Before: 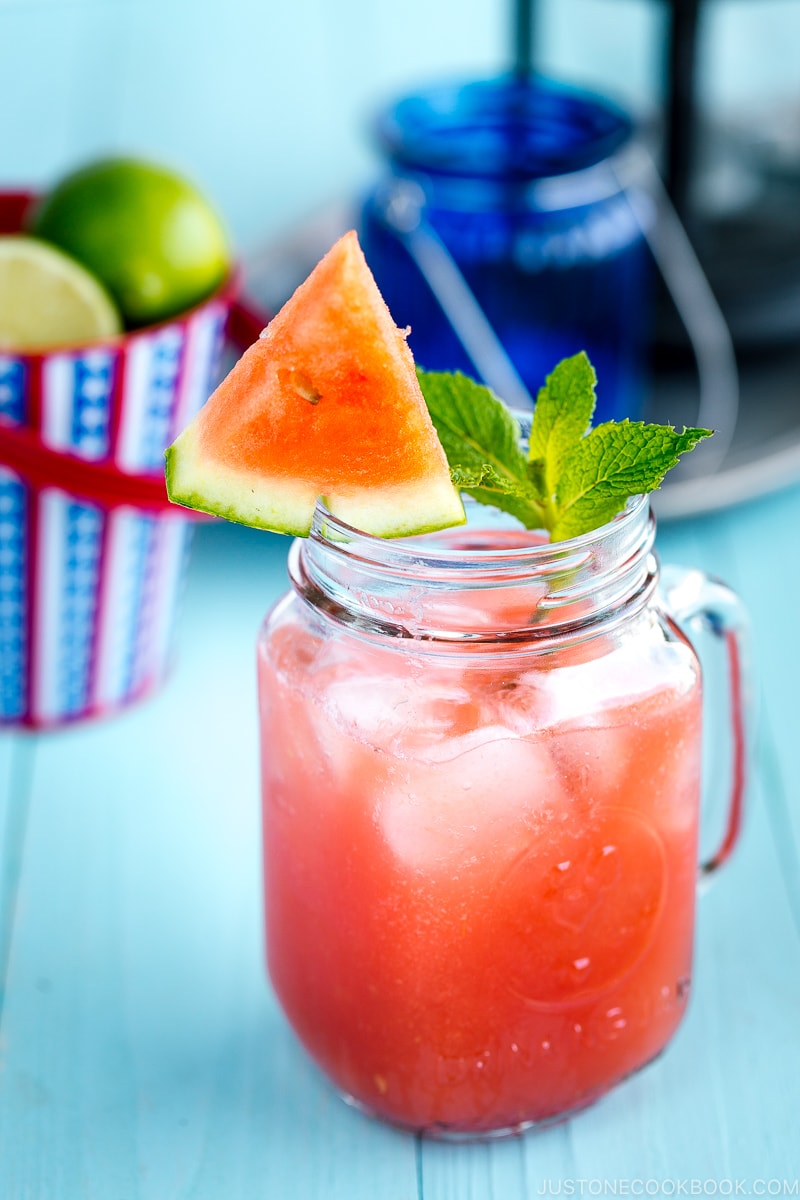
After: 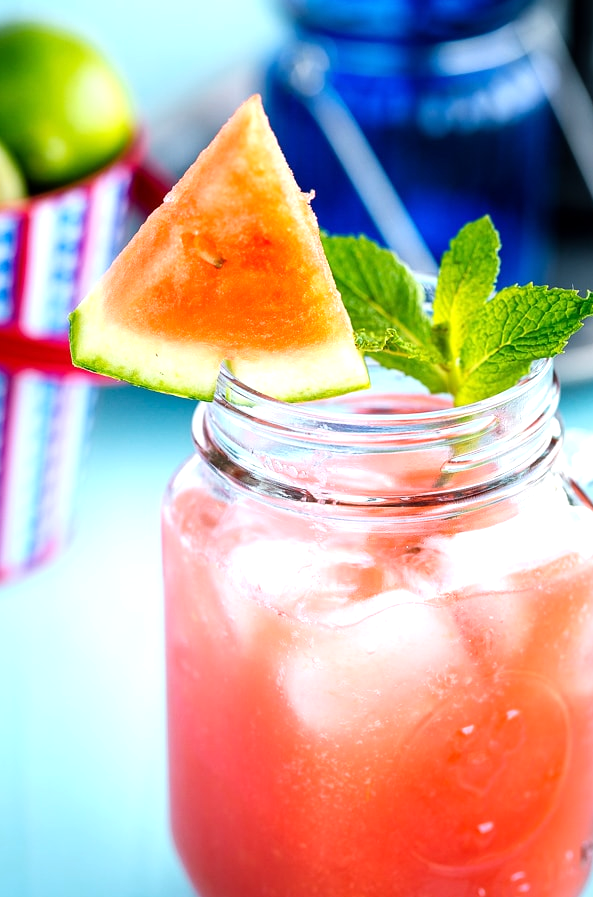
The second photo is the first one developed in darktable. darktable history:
tone equalizer: -8 EV -0.38 EV, -7 EV -0.428 EV, -6 EV -0.319 EV, -5 EV -0.262 EV, -3 EV 0.211 EV, -2 EV 0.306 EV, -1 EV 0.4 EV, +0 EV 0.394 EV
crop and rotate: left 12.096%, top 11.352%, right 13.776%, bottom 13.833%
